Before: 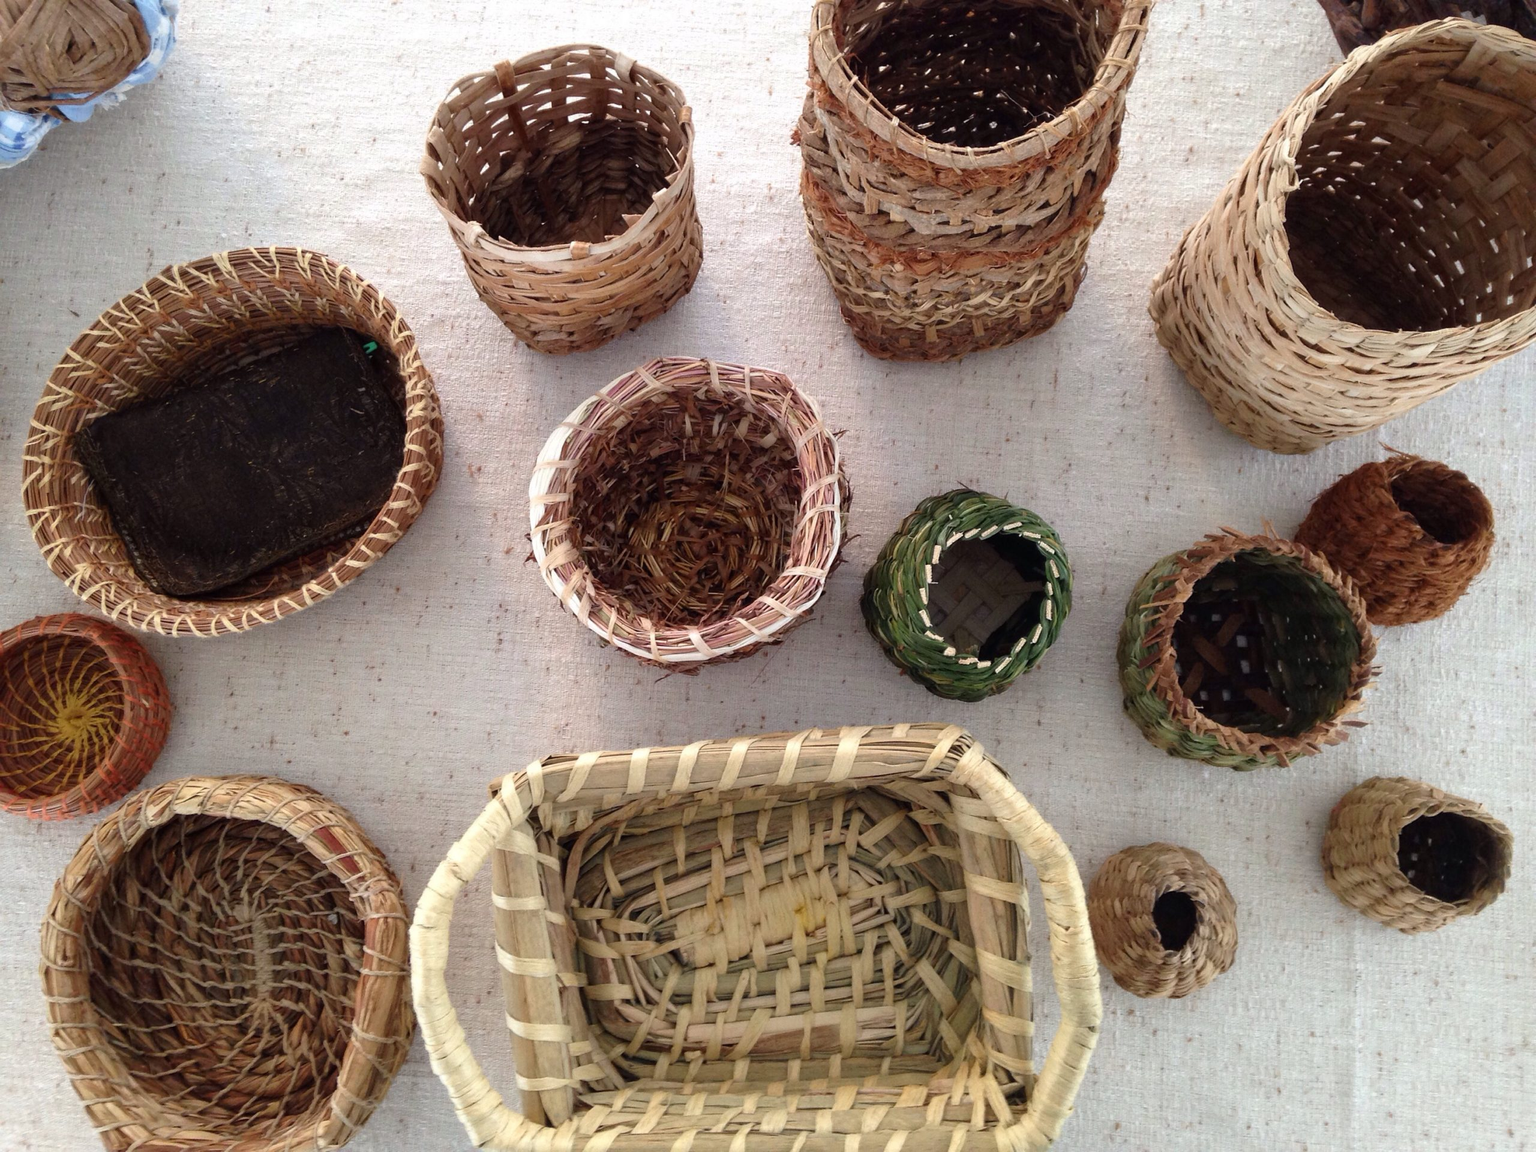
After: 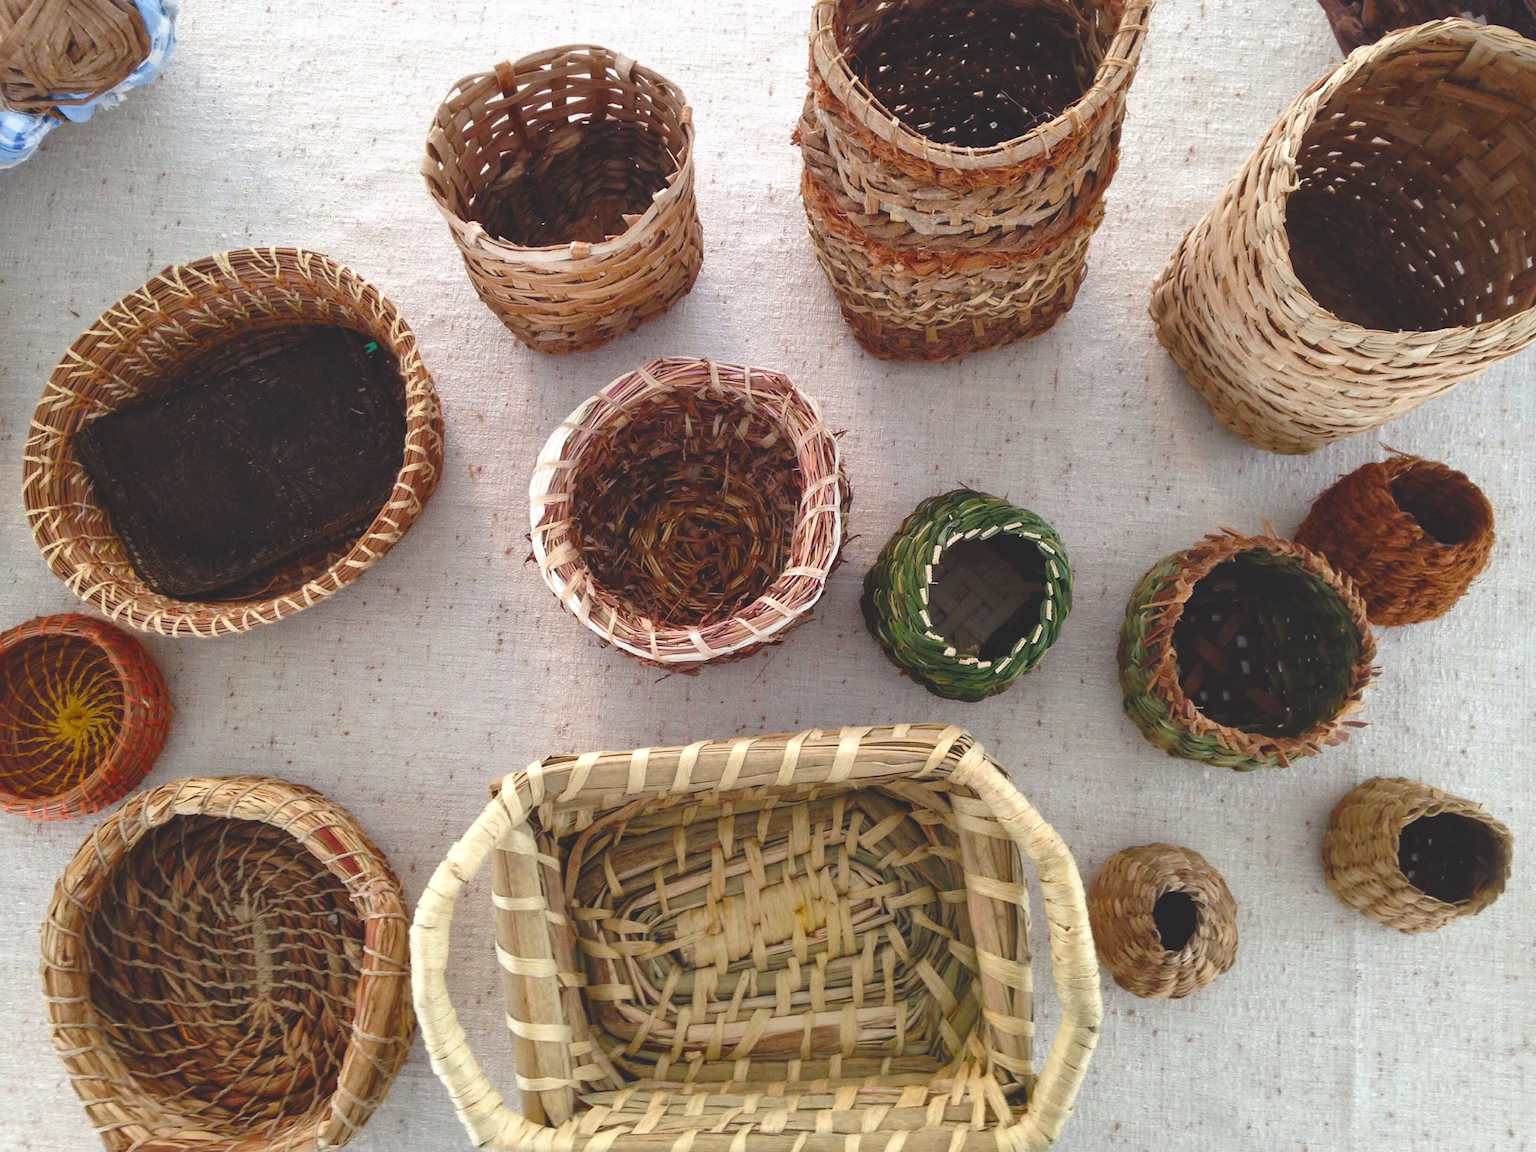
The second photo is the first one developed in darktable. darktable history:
exposure: black level correction -0.022, exposure -0.034 EV, compensate highlight preservation false
local contrast: mode bilateral grid, contrast 20, coarseness 49, detail 119%, midtone range 0.2
color balance rgb: perceptual saturation grading › global saturation 34.551%, perceptual saturation grading › highlights -29.878%, perceptual saturation grading › shadows 35.64%
